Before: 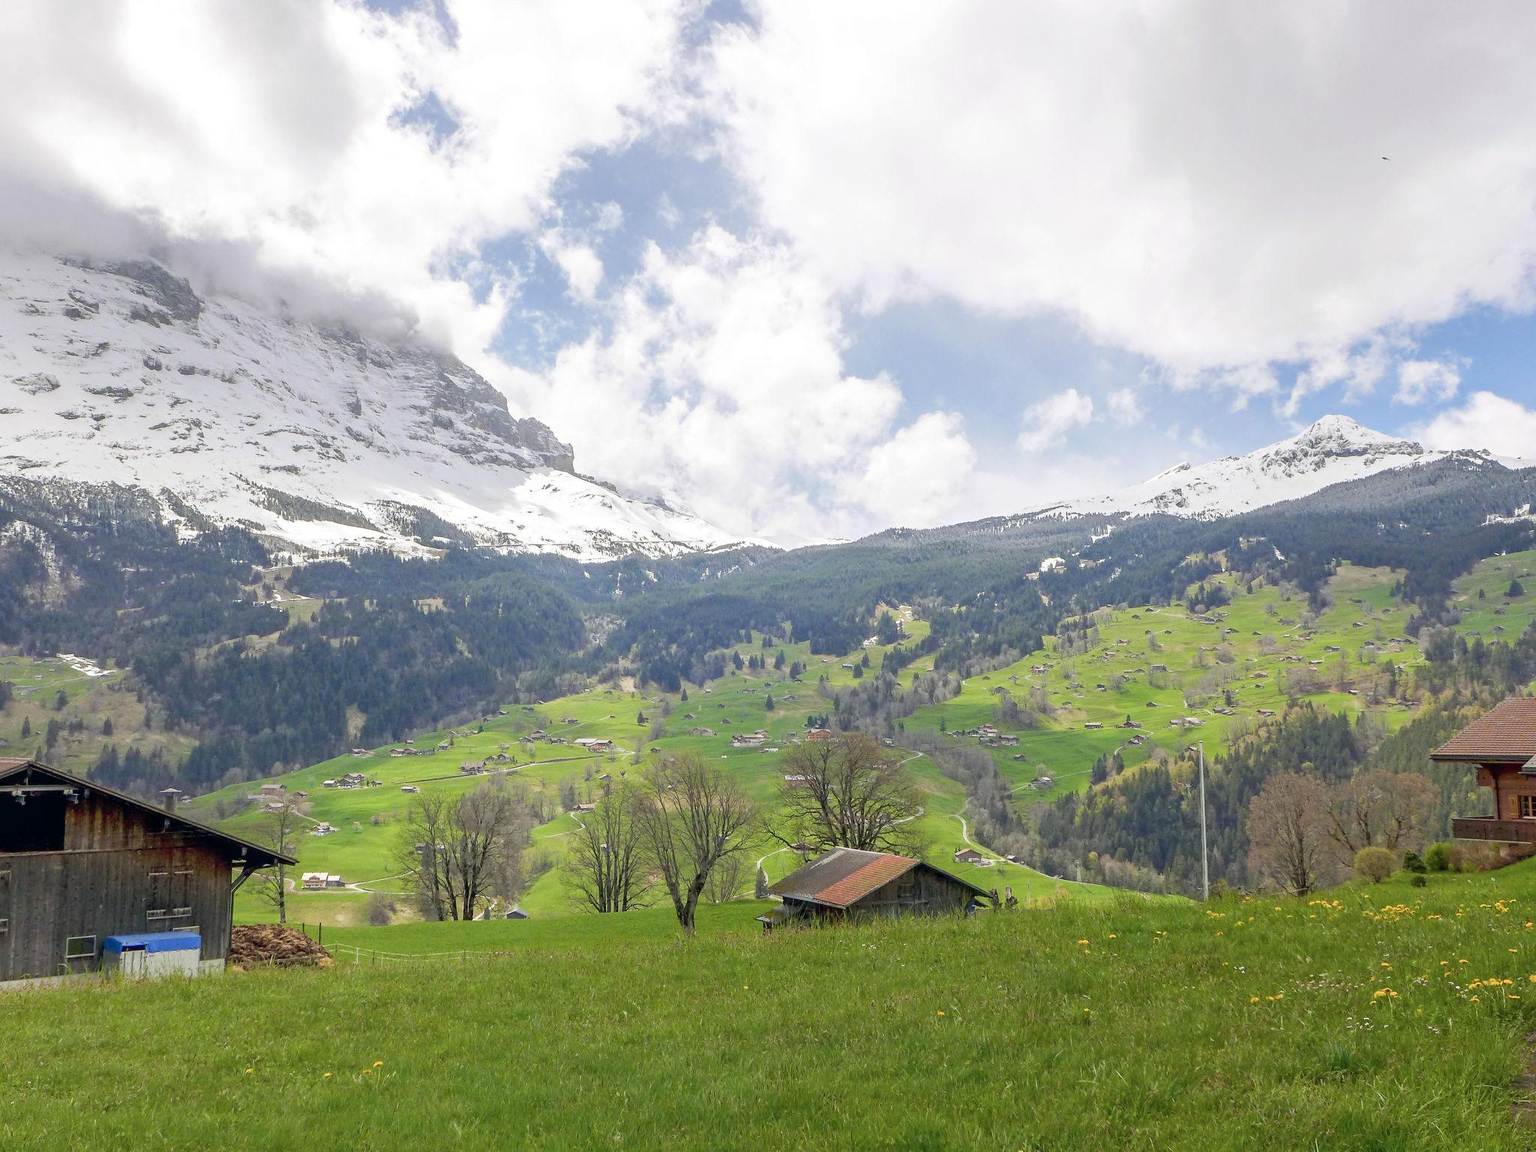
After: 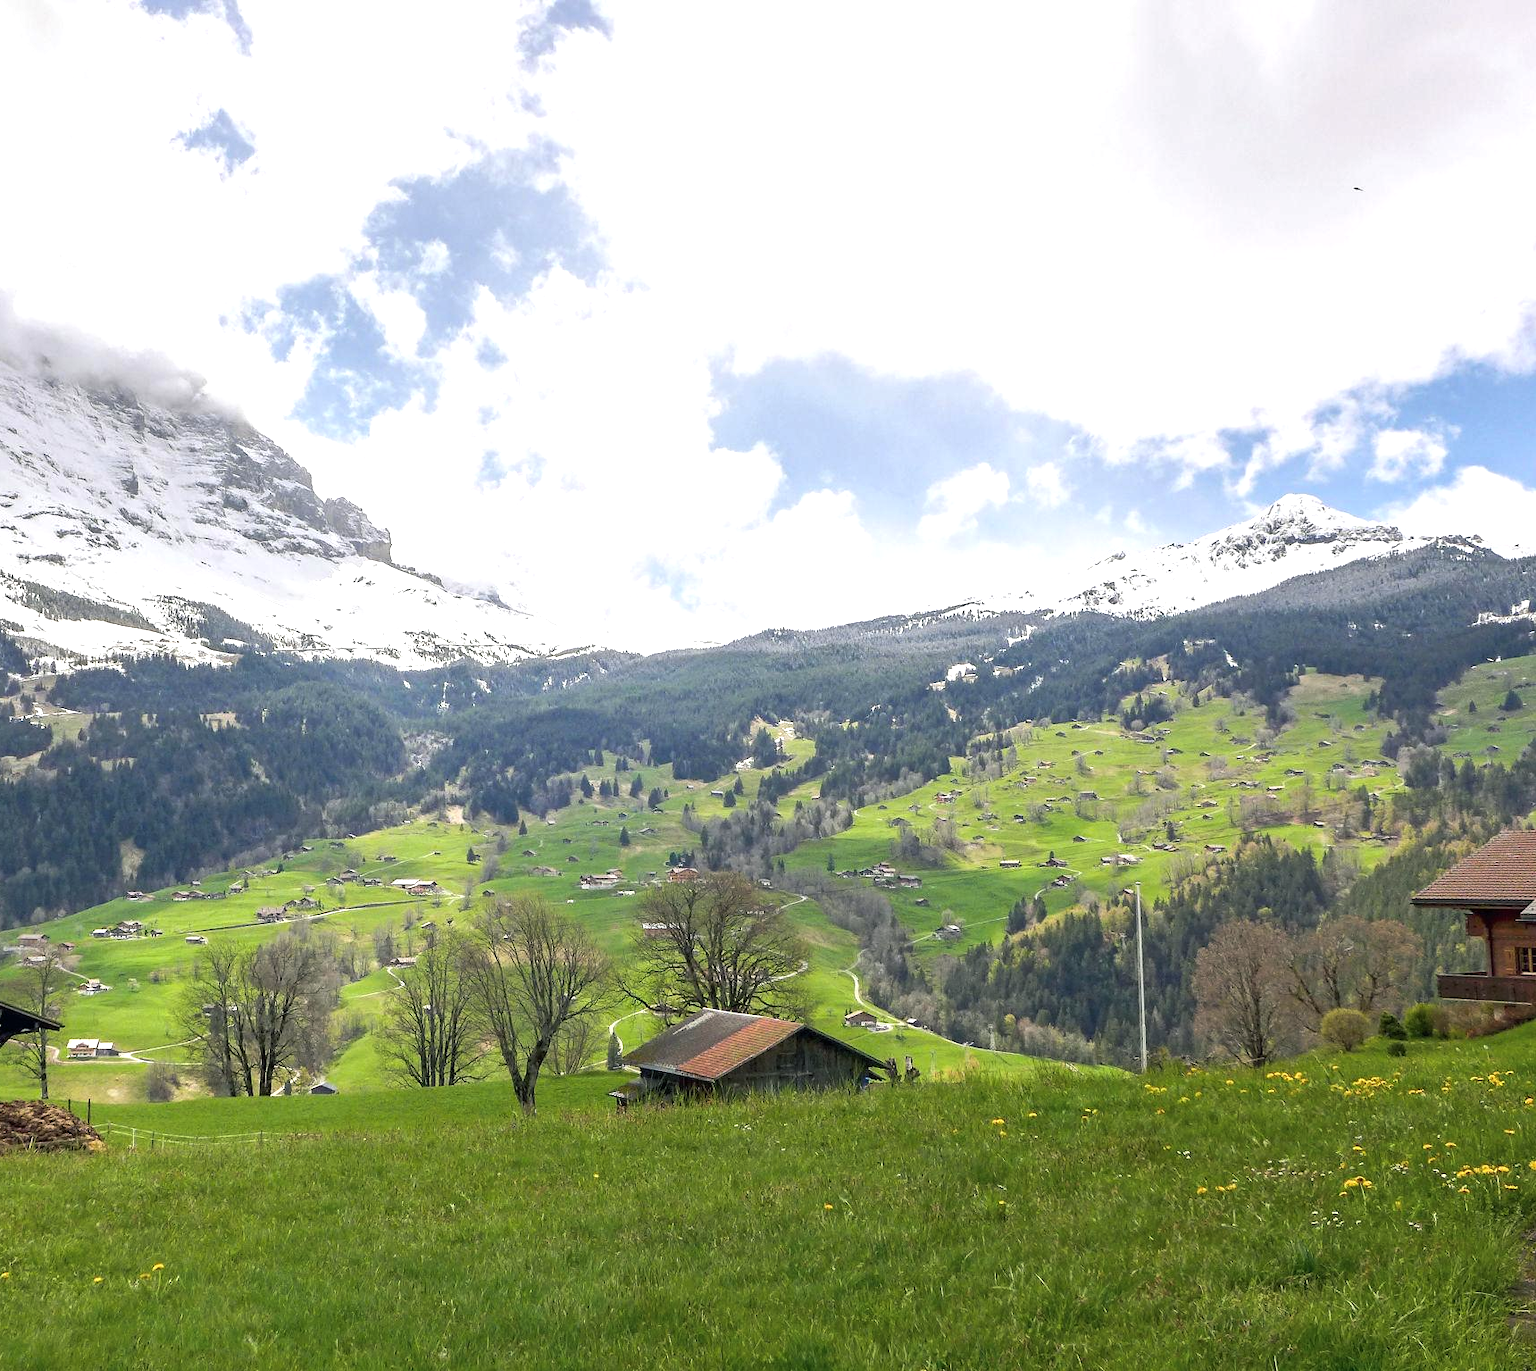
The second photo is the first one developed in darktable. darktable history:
crop: left 15.993%
color balance rgb: shadows lift › chroma 2.02%, shadows lift › hue 216.56°, perceptual saturation grading › global saturation 3.619%, perceptual brilliance grading › global brilliance 14.323%, perceptual brilliance grading › shadows -34.41%
